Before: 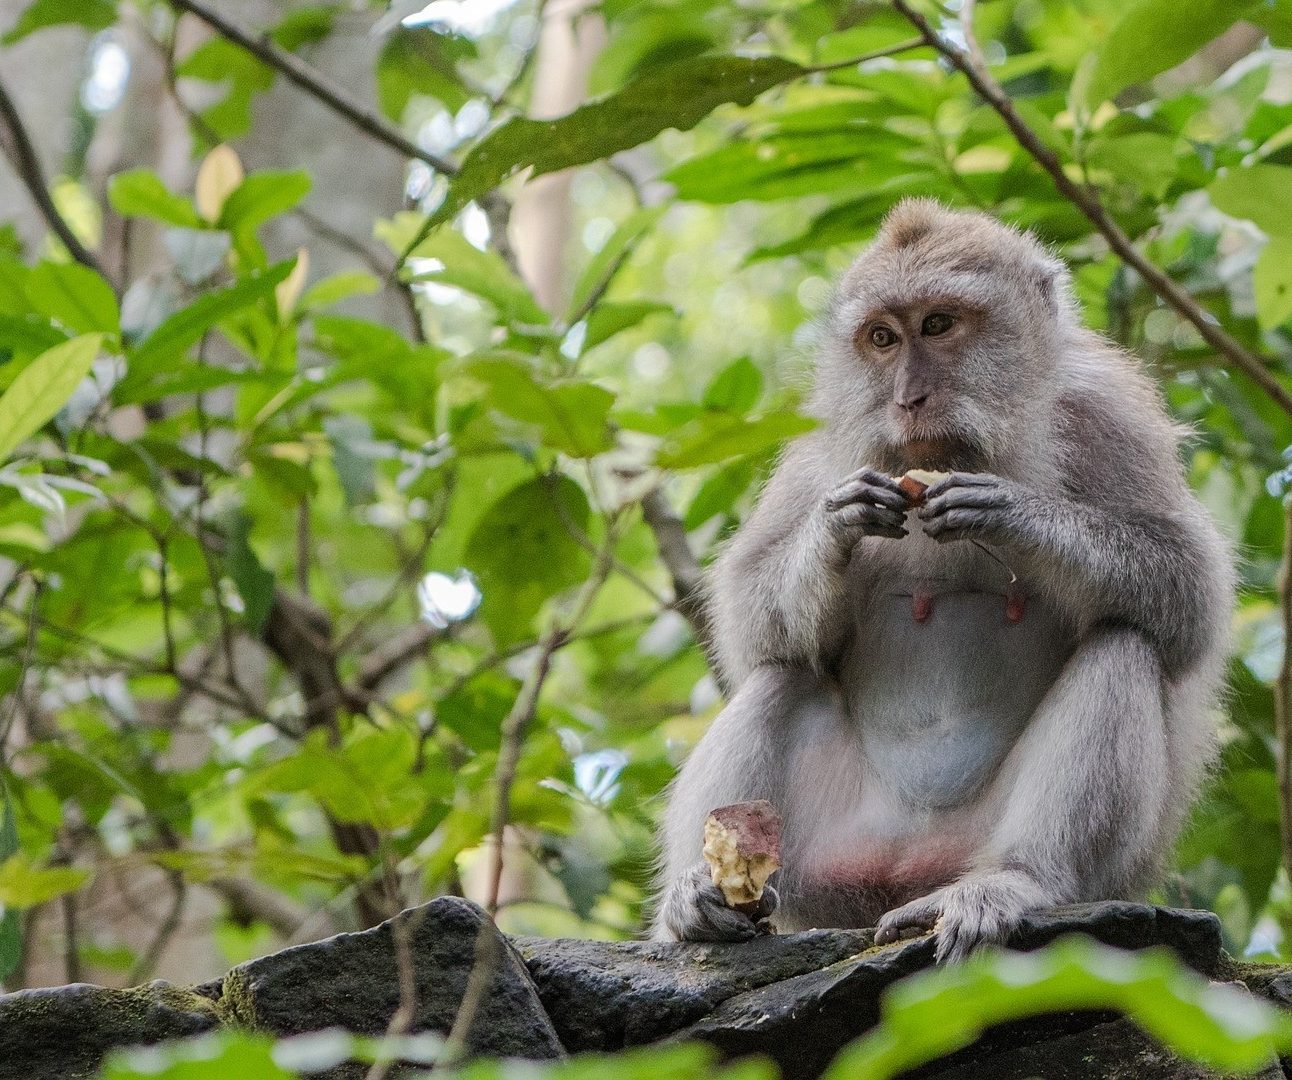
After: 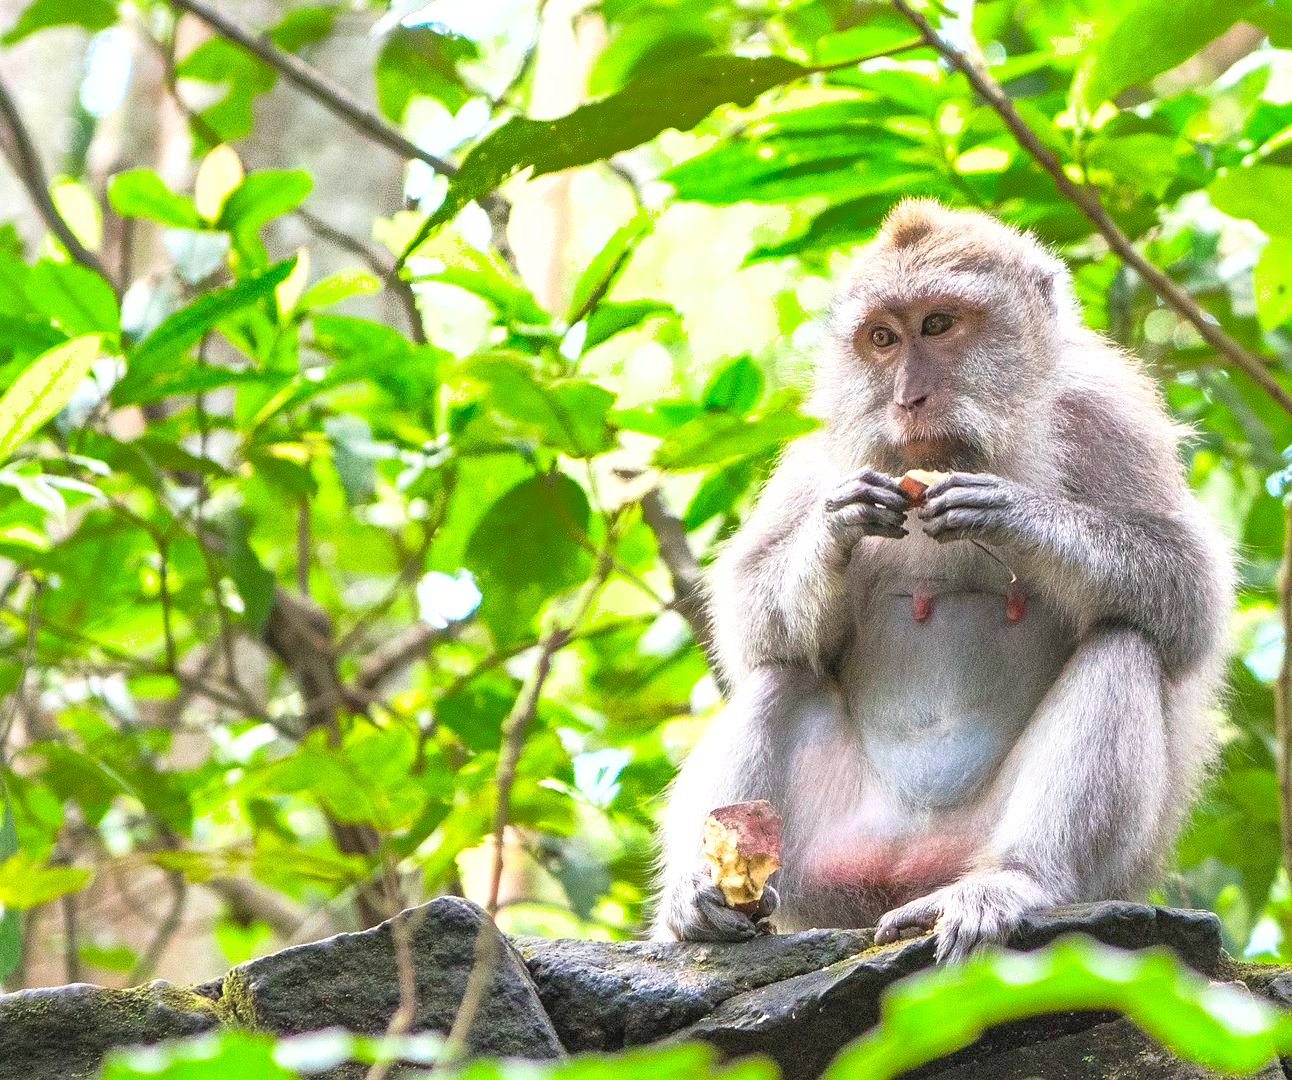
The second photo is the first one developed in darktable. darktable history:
contrast brightness saturation: contrast 0.2, brightness 0.16, saturation 0.22
shadows and highlights: highlights -60
exposure: black level correction 0, exposure 1.1 EV, compensate exposure bias true, compensate highlight preservation false
